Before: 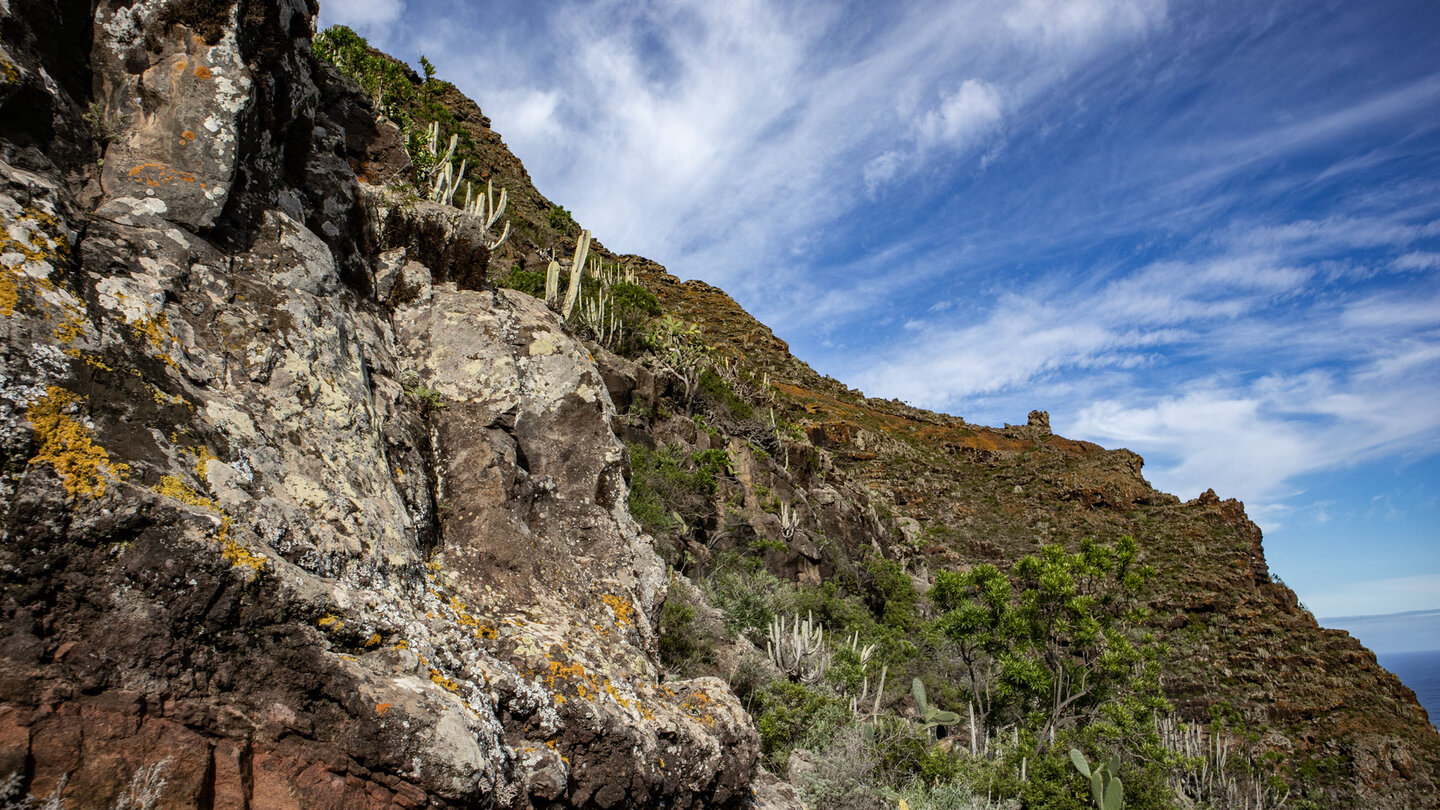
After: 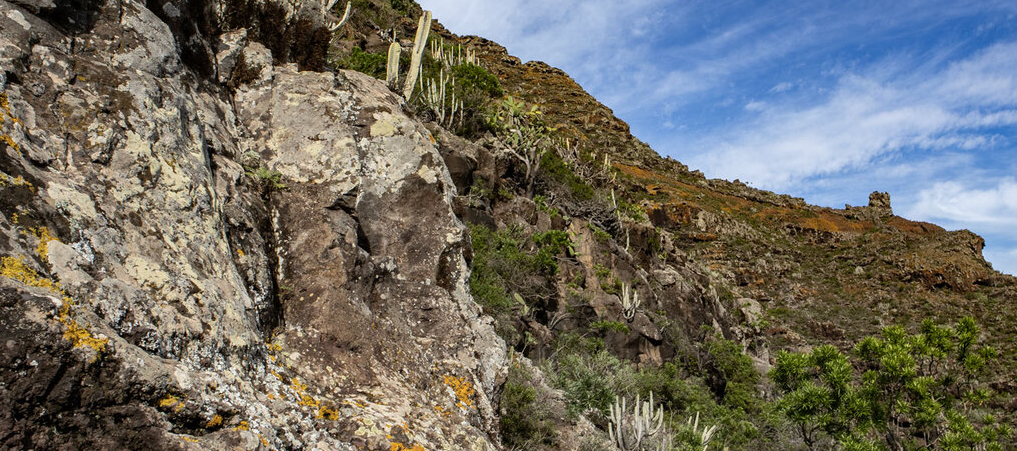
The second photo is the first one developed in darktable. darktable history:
crop: left 11.05%, top 27.15%, right 18.271%, bottom 17.152%
